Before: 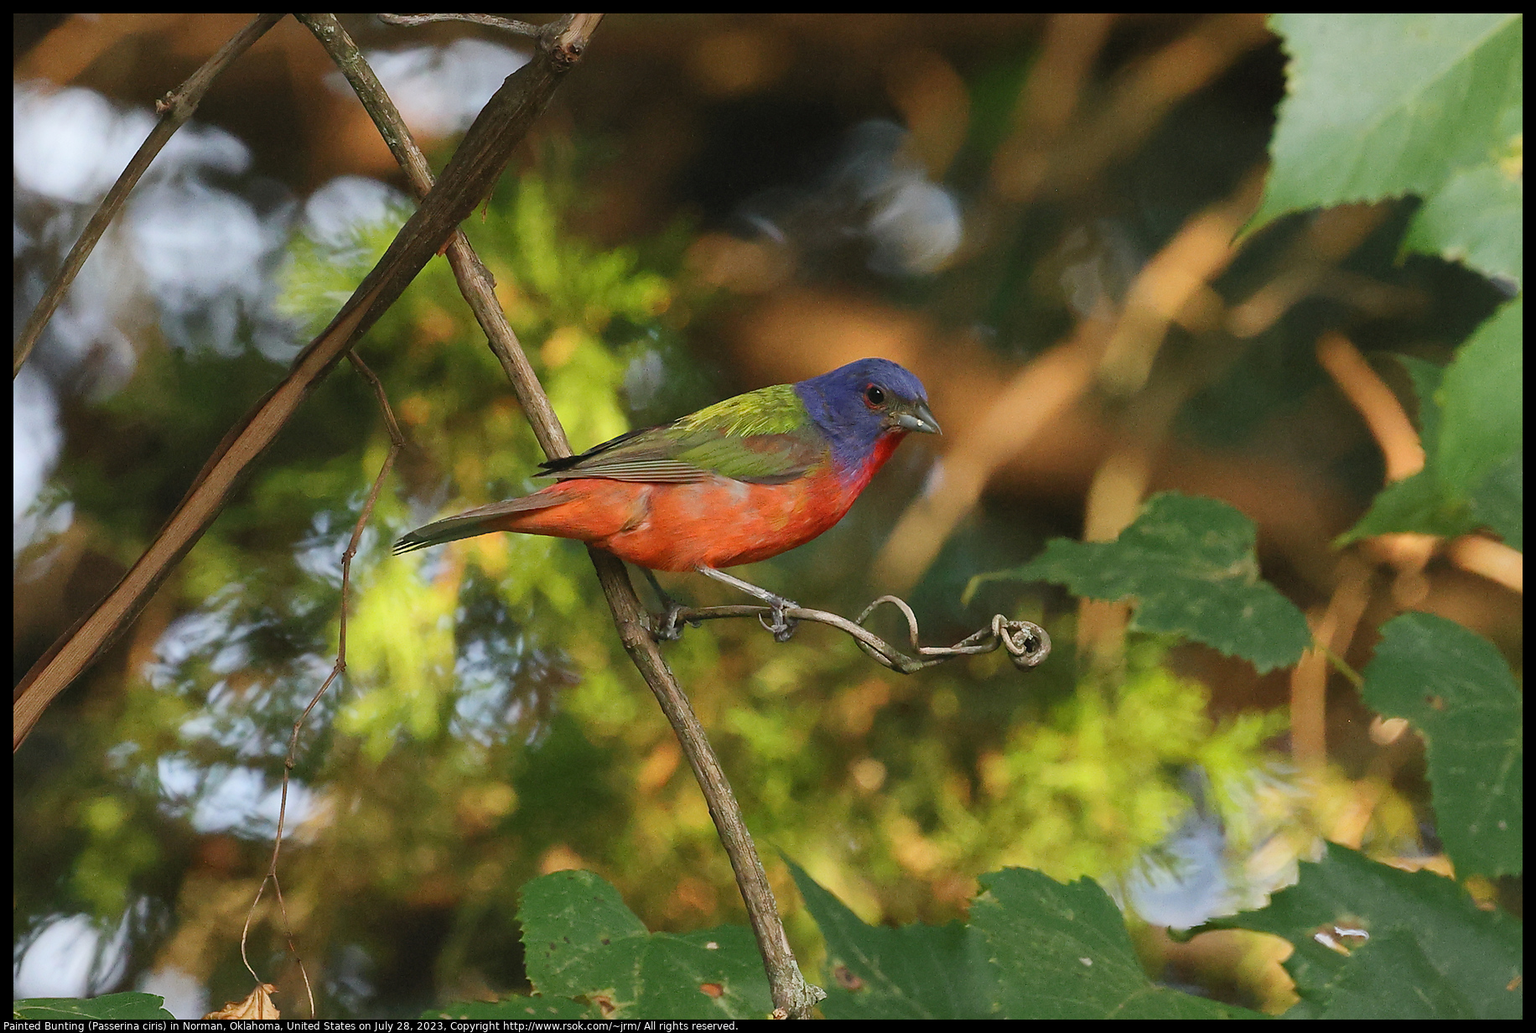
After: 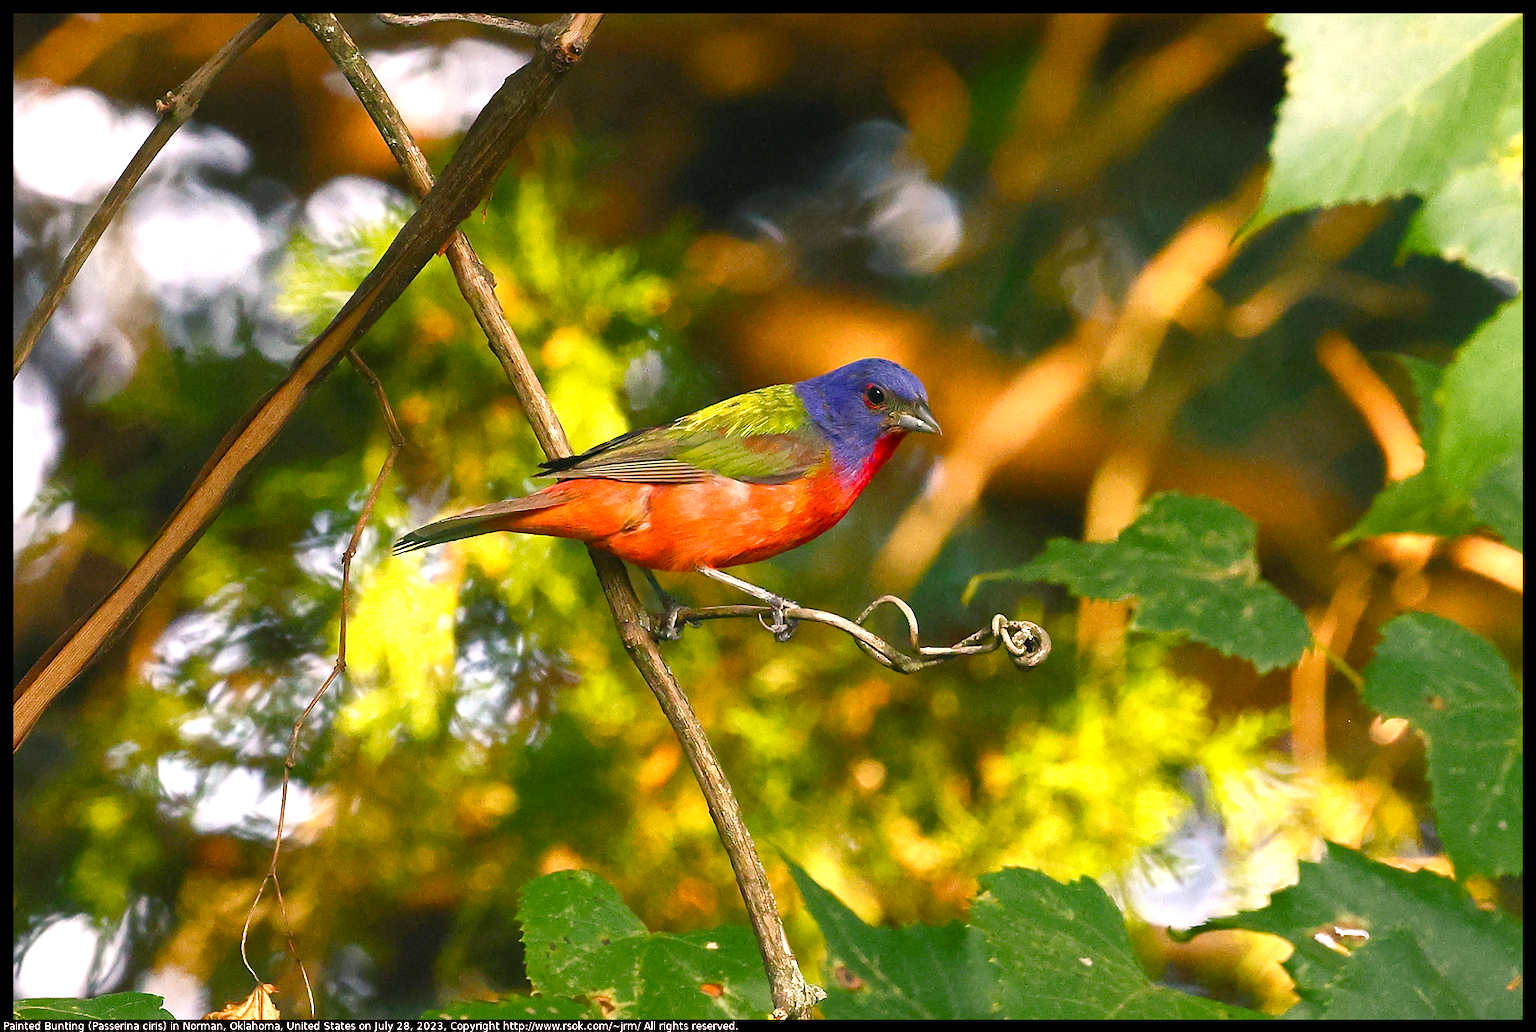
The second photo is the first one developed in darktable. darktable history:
color balance rgb: shadows lift › chroma 4.21%, shadows lift › hue 252.22°, highlights gain › chroma 1.36%, highlights gain › hue 50.24°, perceptual saturation grading › mid-tones 6.33%, perceptual saturation grading › shadows 72.44%, perceptual brilliance grading › highlights 11.59%, contrast 5.05%
color correction: highlights a* 5.81, highlights b* 4.84
exposure: black level correction 0.001, exposure -0.125 EV, compensate exposure bias true, compensate highlight preservation false
